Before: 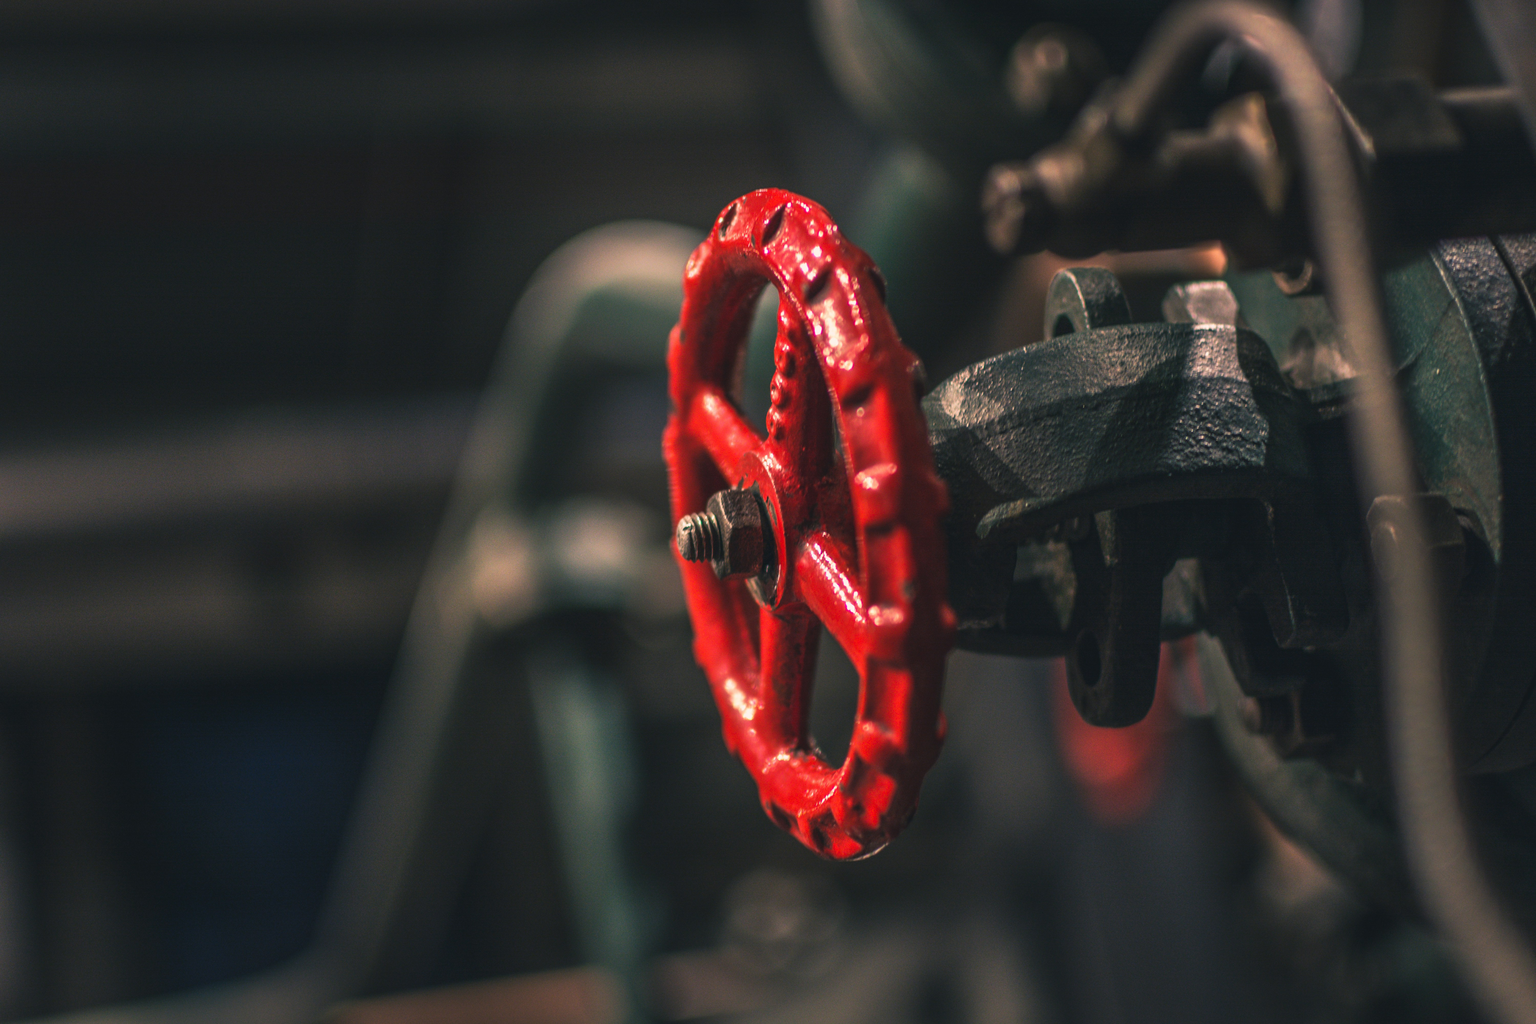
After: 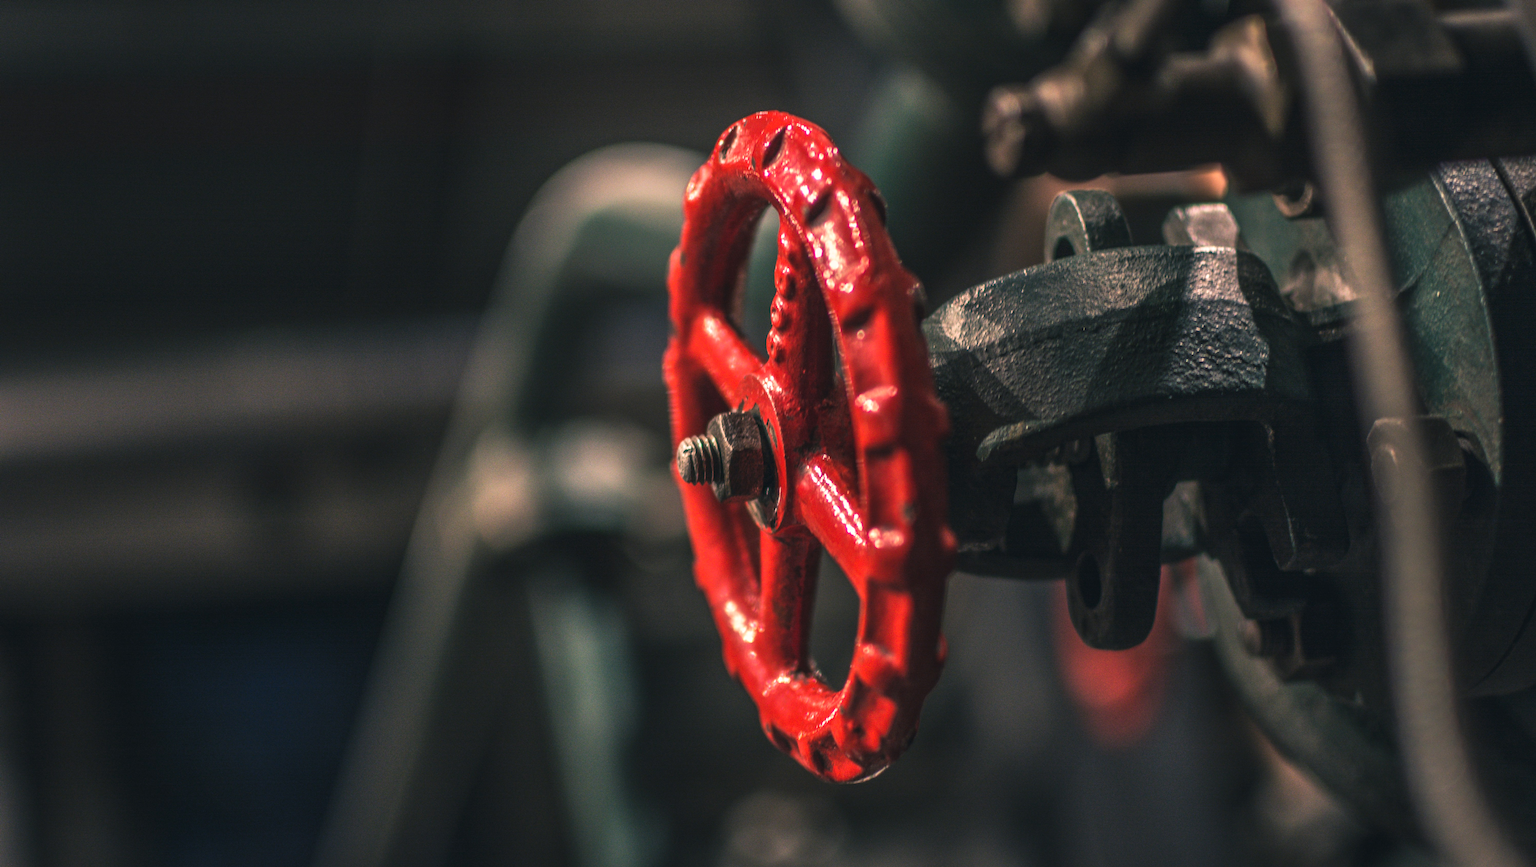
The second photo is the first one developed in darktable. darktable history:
local contrast: on, module defaults
crop: top 7.606%, bottom 7.707%
